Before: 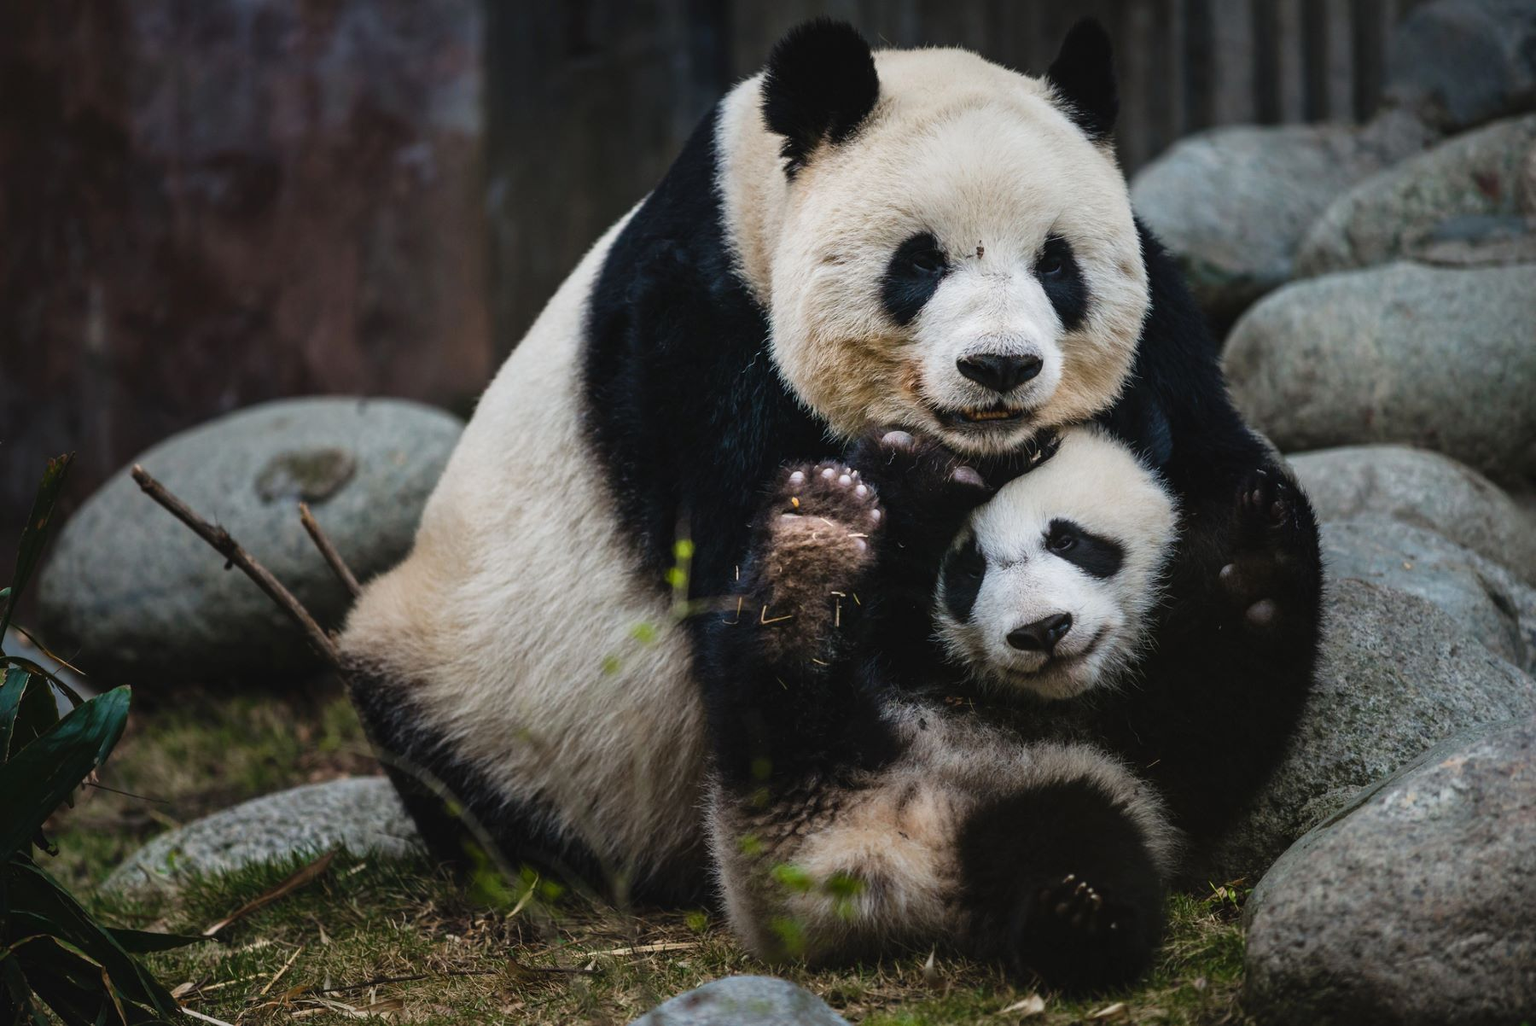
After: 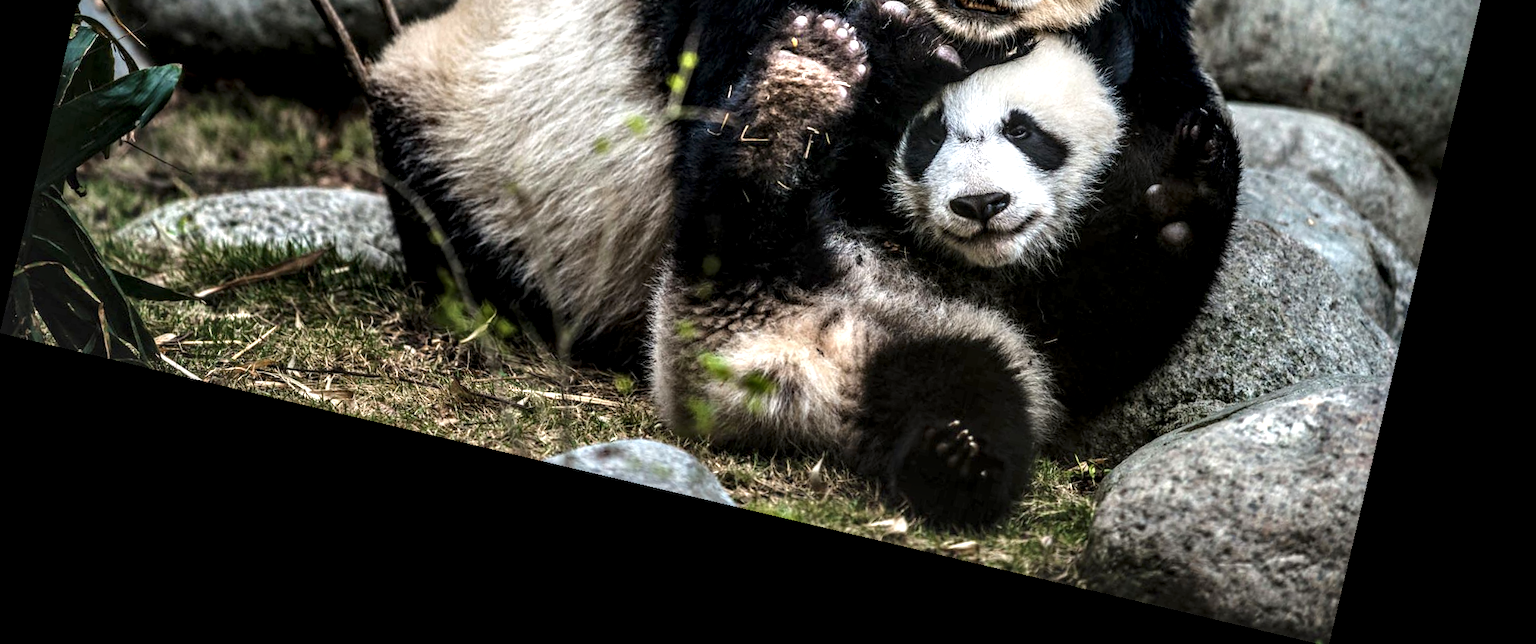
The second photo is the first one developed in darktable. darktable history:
exposure: exposure 0.4 EV, compensate highlight preservation false
crop and rotate: top 46.237%
rotate and perspective: rotation 13.27°, automatic cropping off
local contrast: detail 203%
